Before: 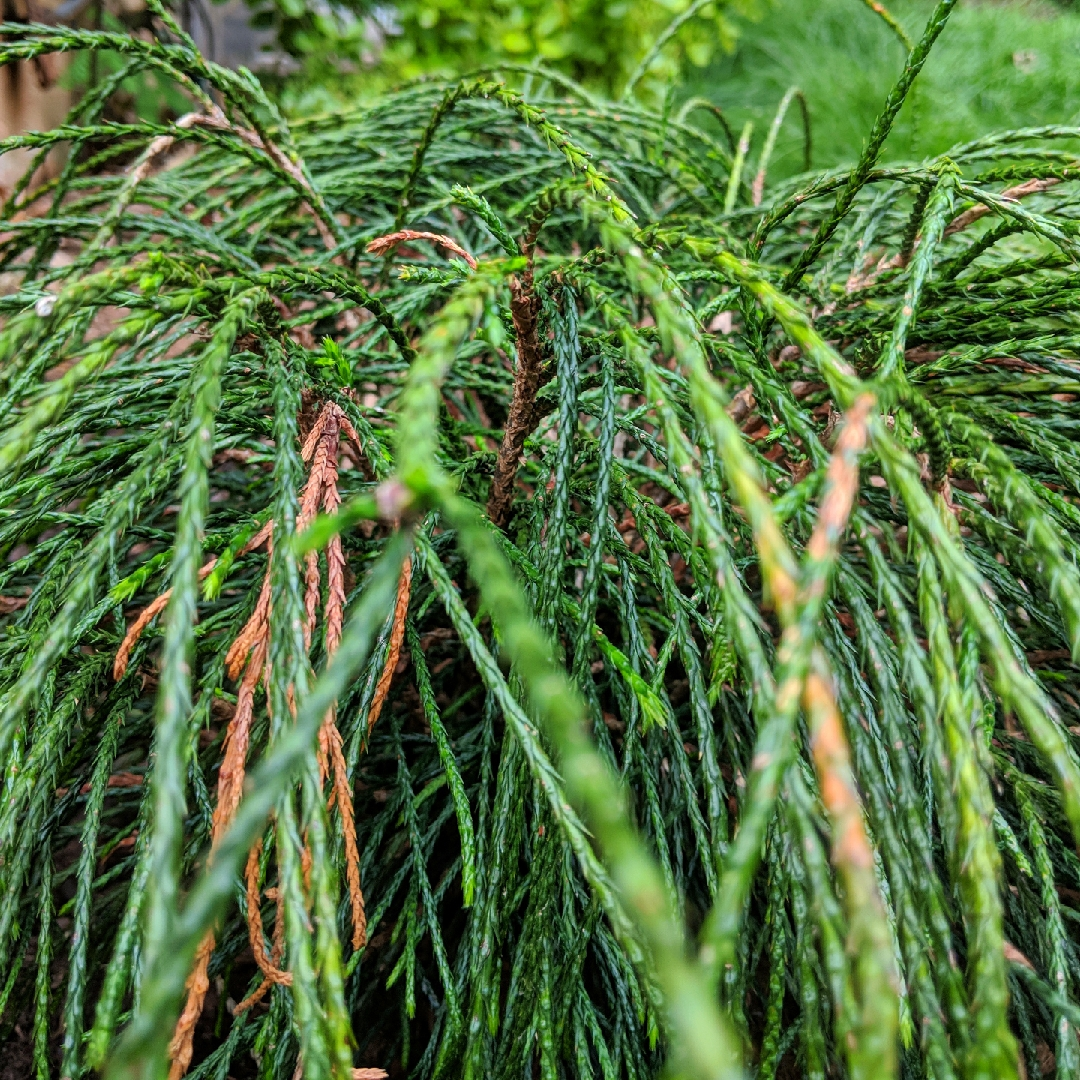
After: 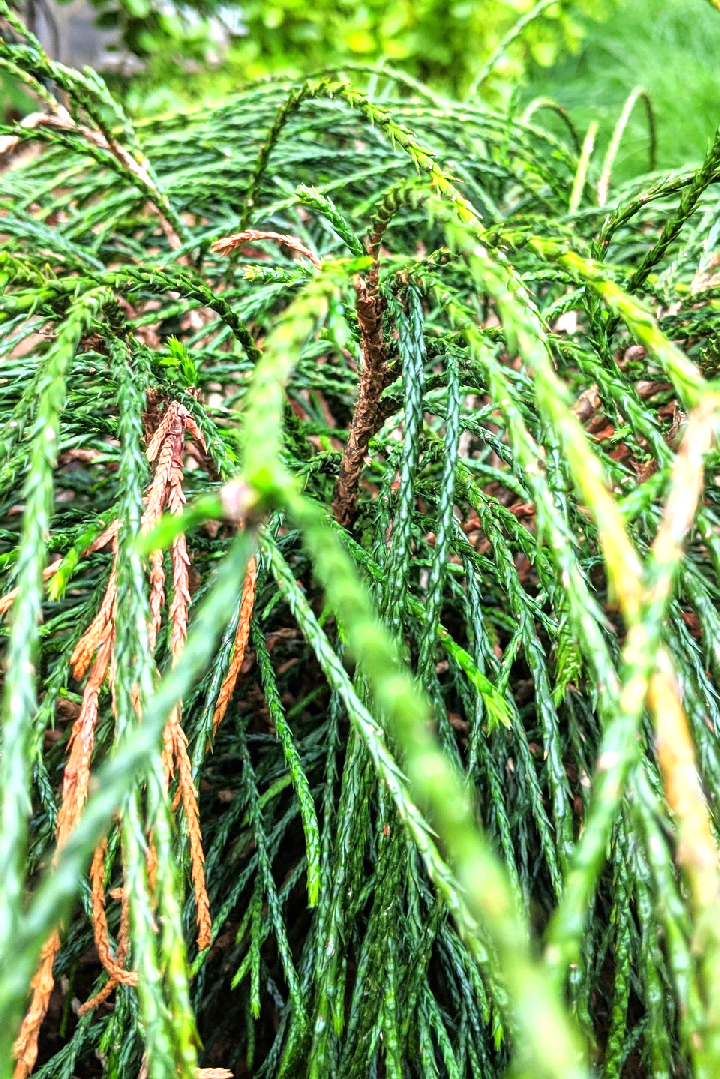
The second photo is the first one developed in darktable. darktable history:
crop and rotate: left 14.359%, right 18.966%
exposure: black level correction 0, exposure 1.1 EV, compensate exposure bias true, compensate highlight preservation false
